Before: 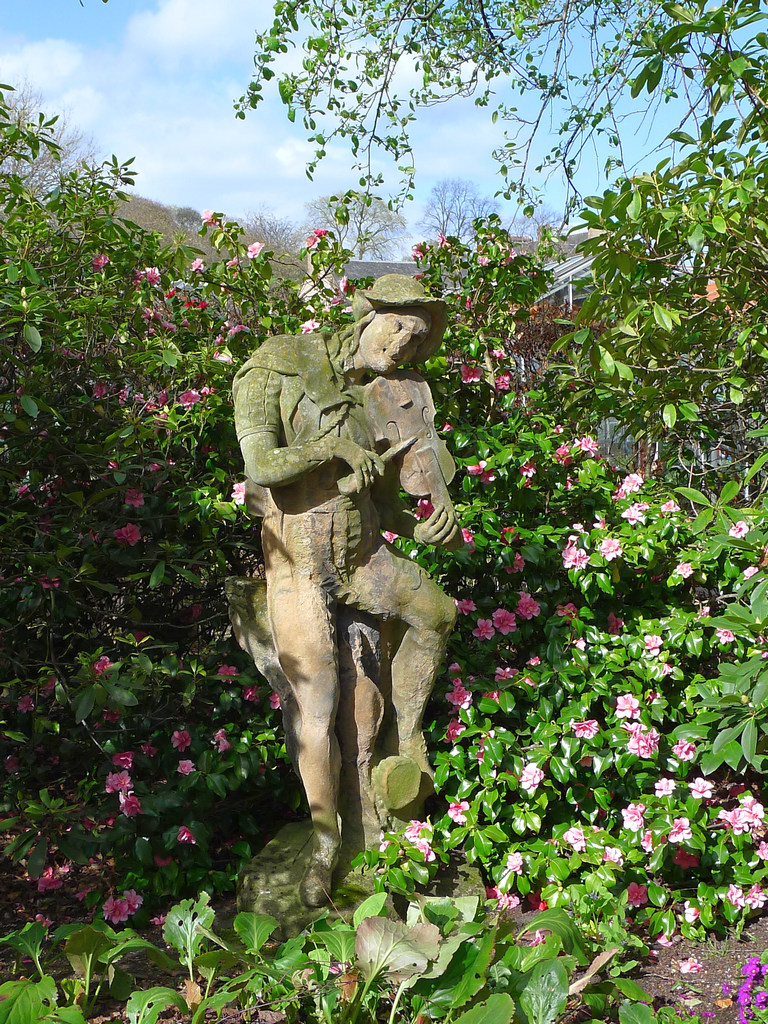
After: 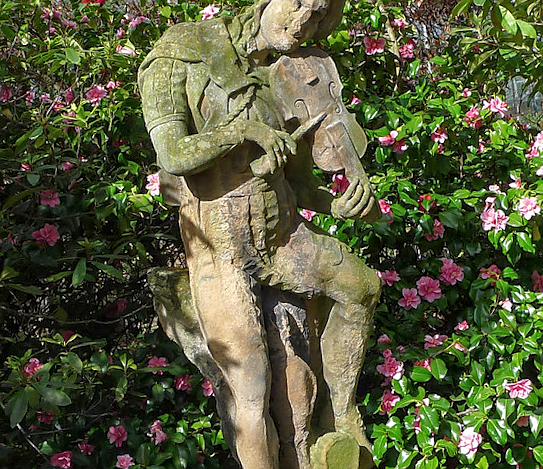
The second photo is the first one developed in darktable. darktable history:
sharpen: radius 0.969, amount 0.604
local contrast: detail 130%
rotate and perspective: rotation -5°, crop left 0.05, crop right 0.952, crop top 0.11, crop bottom 0.89
crop: left 11.123%, top 27.61%, right 18.3%, bottom 17.034%
